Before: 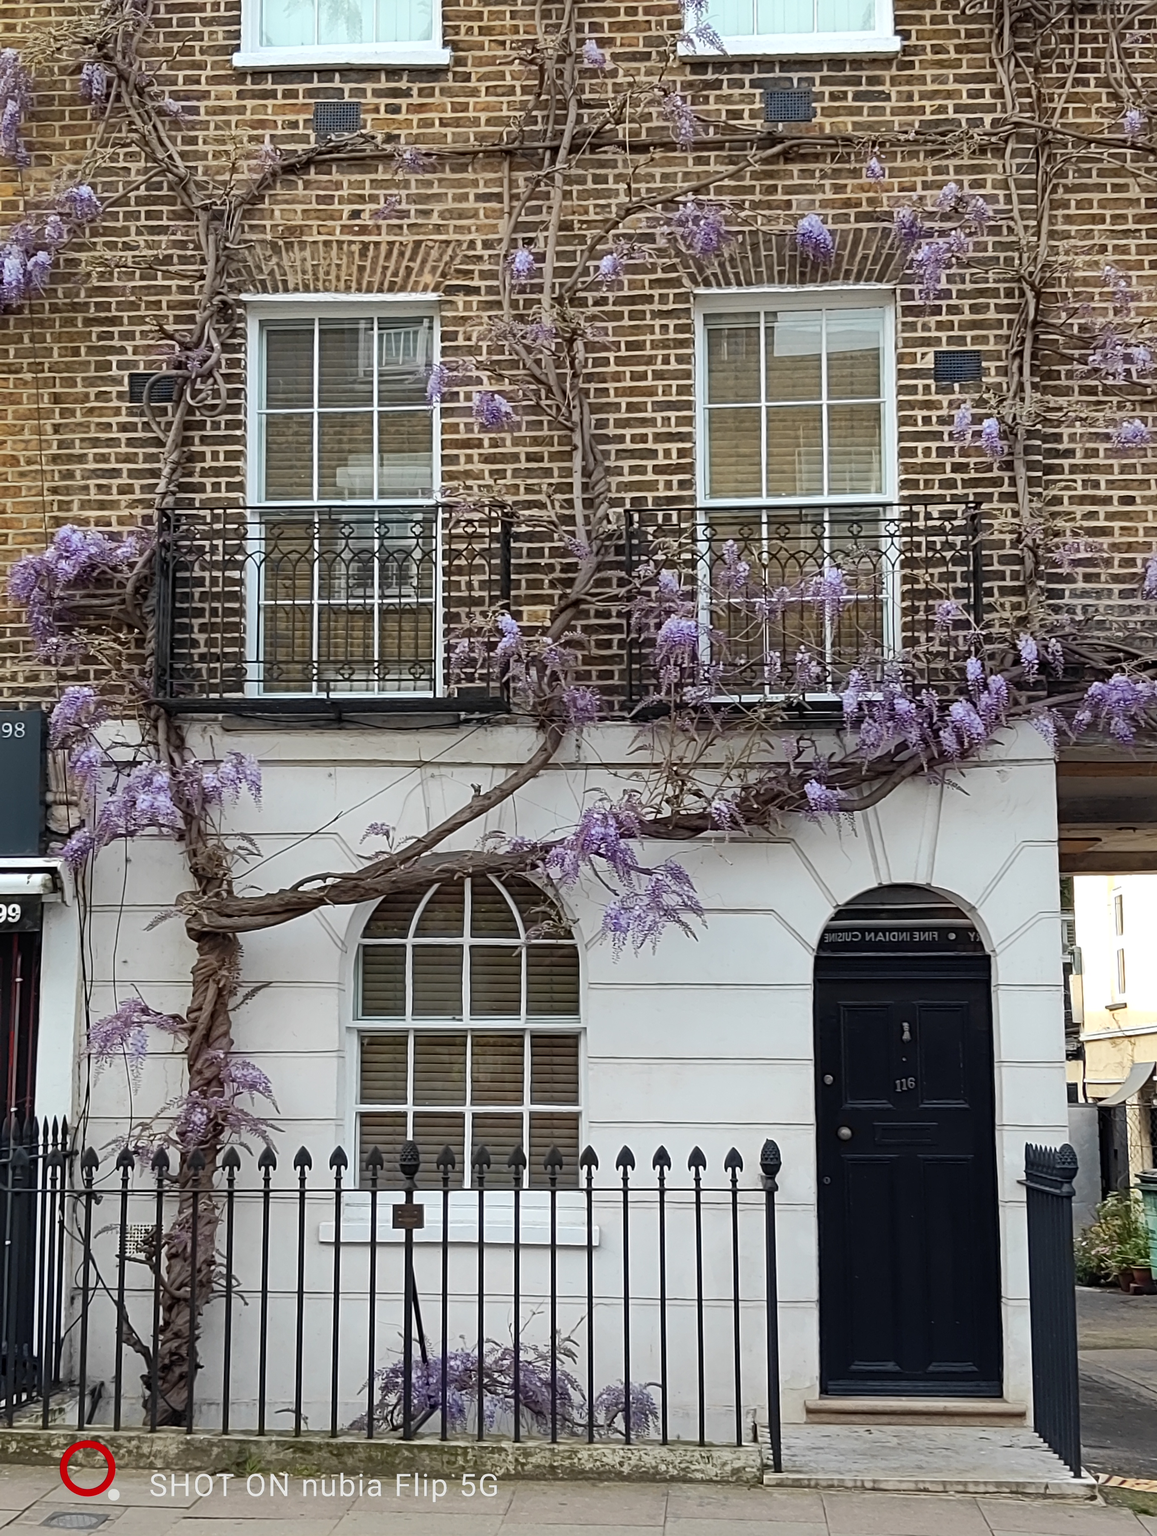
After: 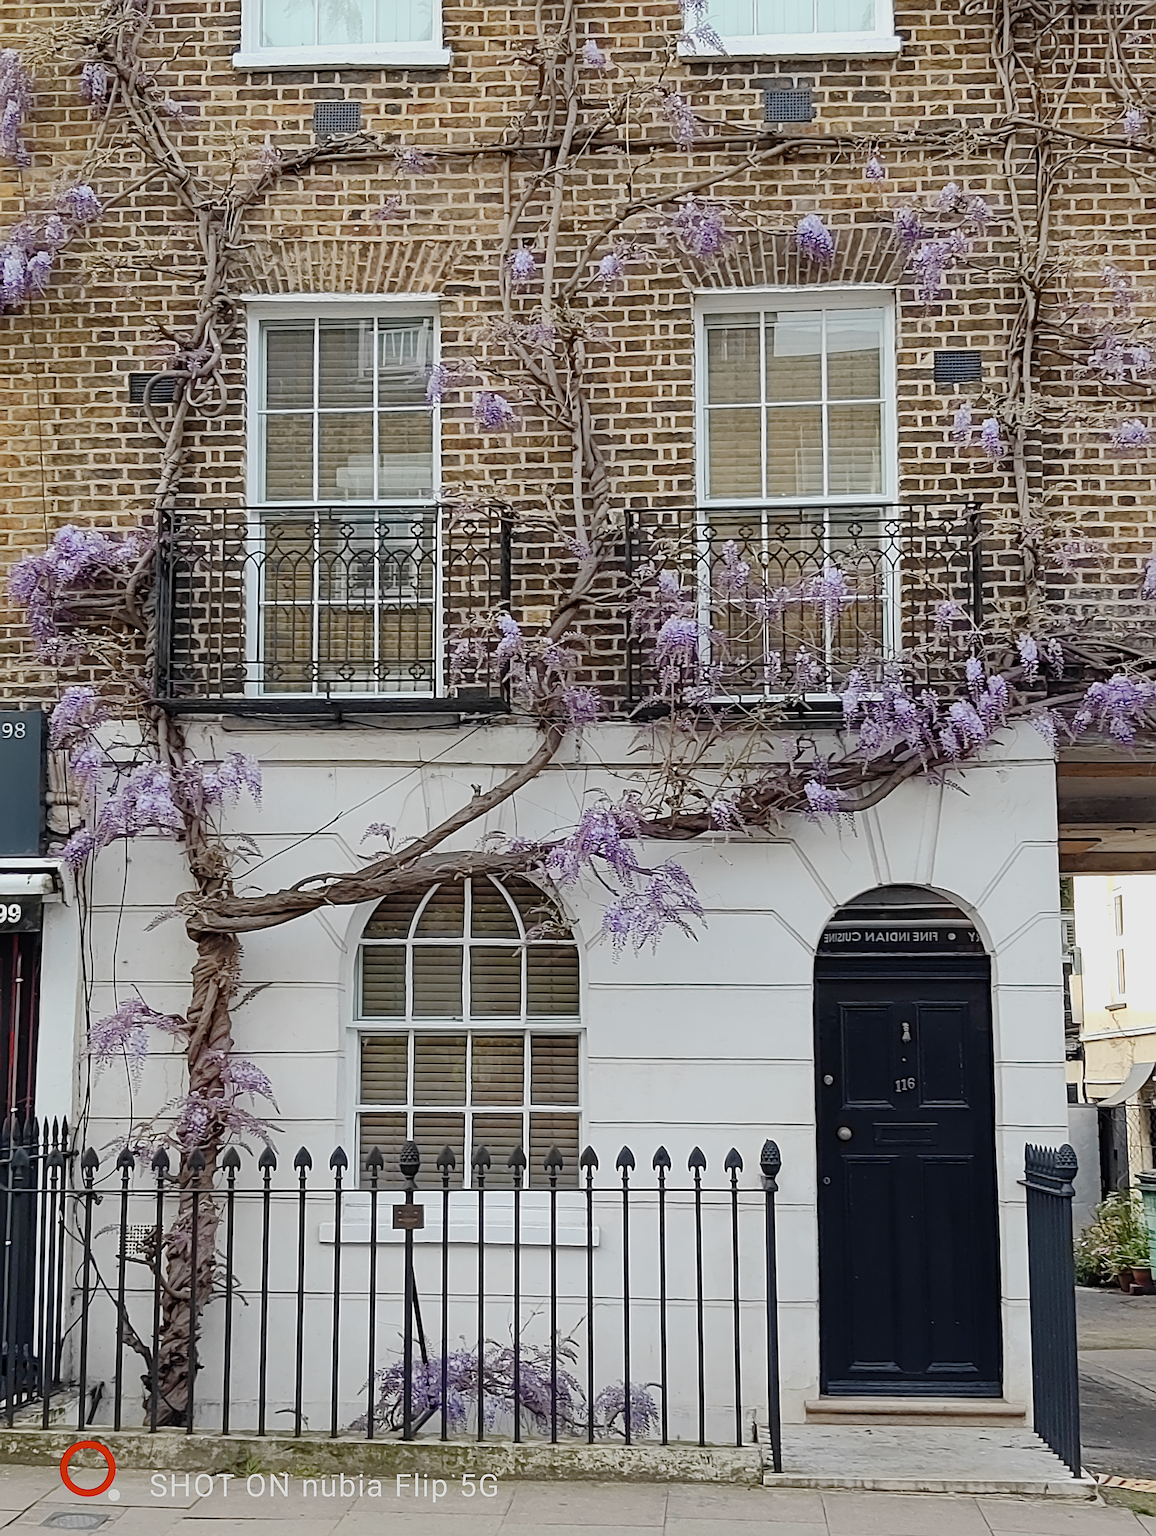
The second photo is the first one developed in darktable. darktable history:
sharpen: radius 2.536, amount 0.624
tone curve: curves: ch0 [(0, 0) (0.402, 0.473) (0.673, 0.68) (0.899, 0.832) (0.999, 0.903)]; ch1 [(0, 0) (0.379, 0.262) (0.464, 0.425) (0.498, 0.49) (0.507, 0.5) (0.53, 0.532) (0.582, 0.583) (0.68, 0.672) (0.791, 0.748) (1, 0.896)]; ch2 [(0, 0) (0.199, 0.414) (0.438, 0.49) (0.496, 0.501) (0.515, 0.546) (0.577, 0.605) (0.632, 0.649) (0.717, 0.727) (0.845, 0.855) (0.998, 0.977)], preserve colors none
levels: levels [0, 0.492, 0.984]
